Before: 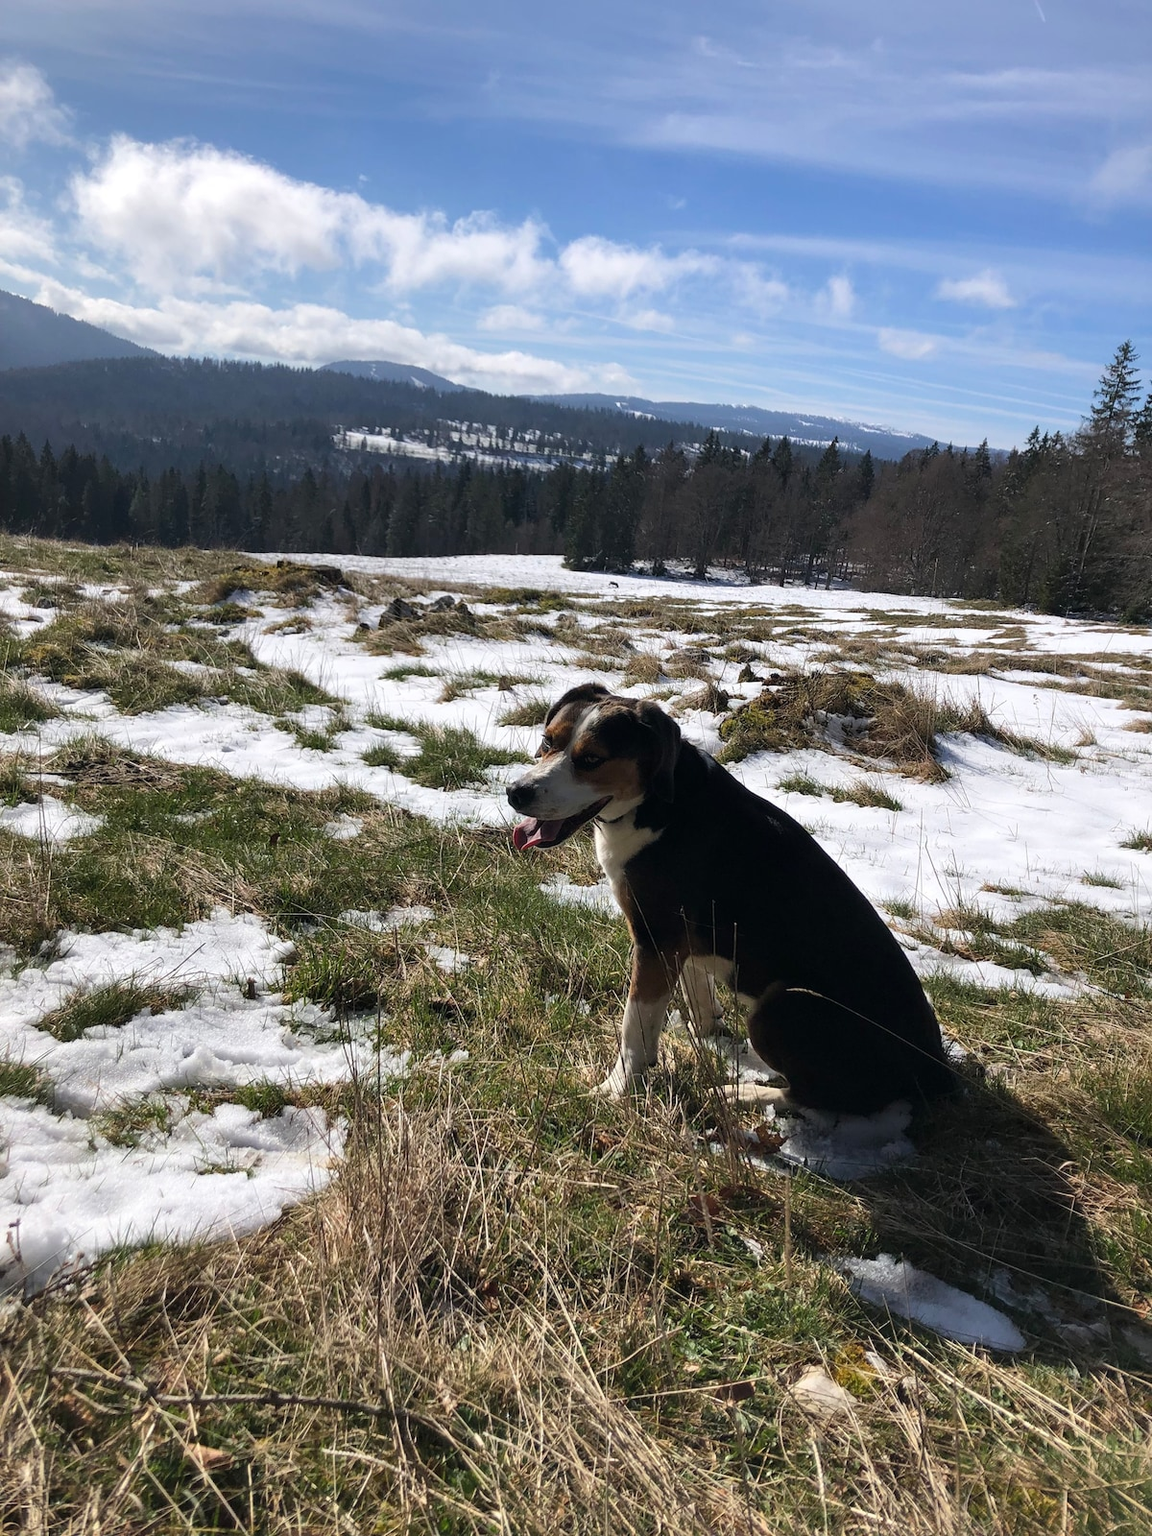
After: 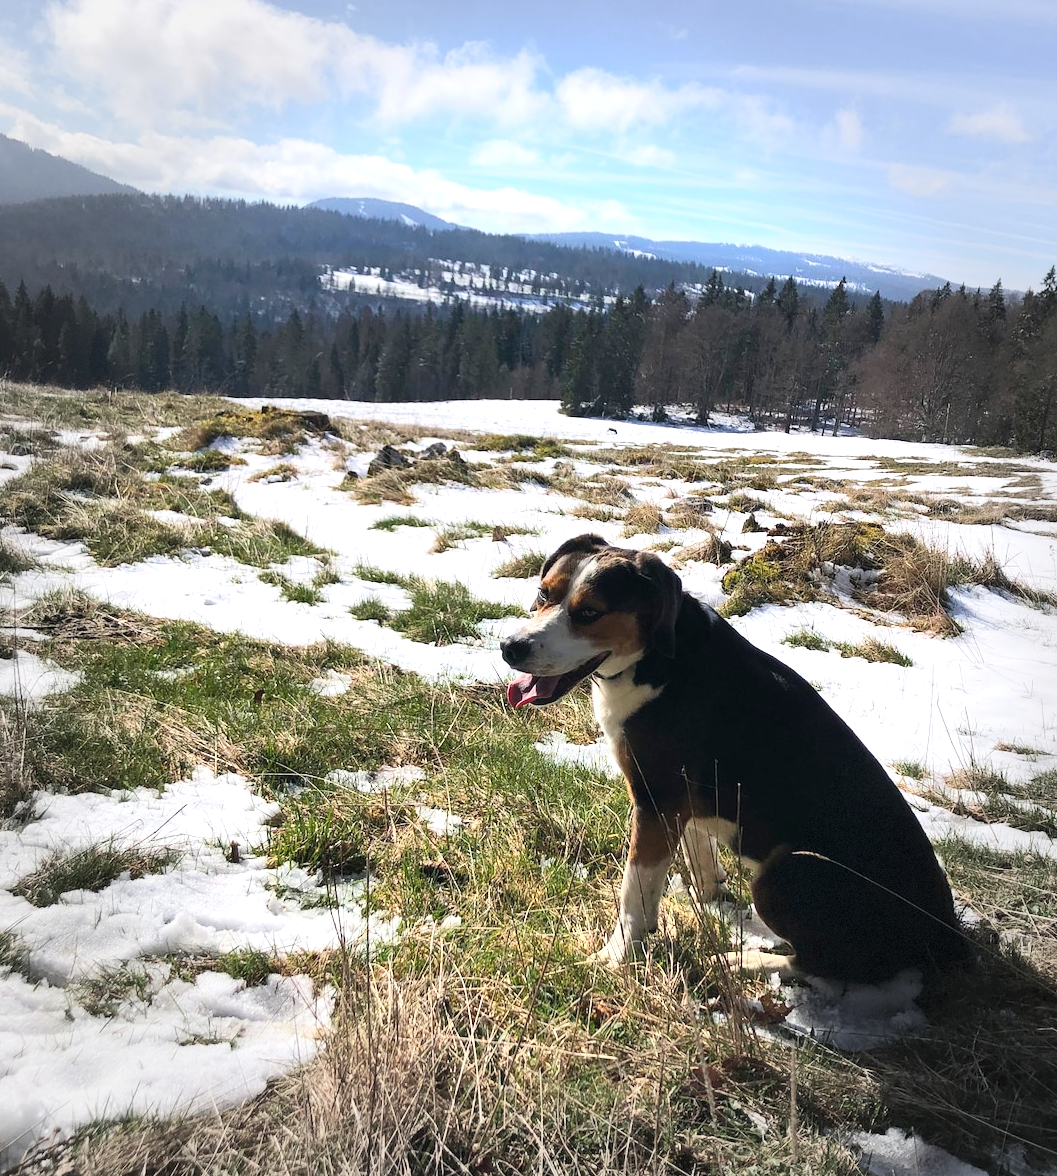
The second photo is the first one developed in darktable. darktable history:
crop and rotate: left 2.283%, top 11.151%, right 9.592%, bottom 15.328%
contrast brightness saturation: contrast 0.2, brightness 0.157, saturation 0.227
exposure: exposure 0.6 EV, compensate exposure bias true, compensate highlight preservation false
vignetting: fall-off start 66.11%, fall-off radius 39.62%, brightness -0.283, automatic ratio true, width/height ratio 0.678, dithering 8-bit output
